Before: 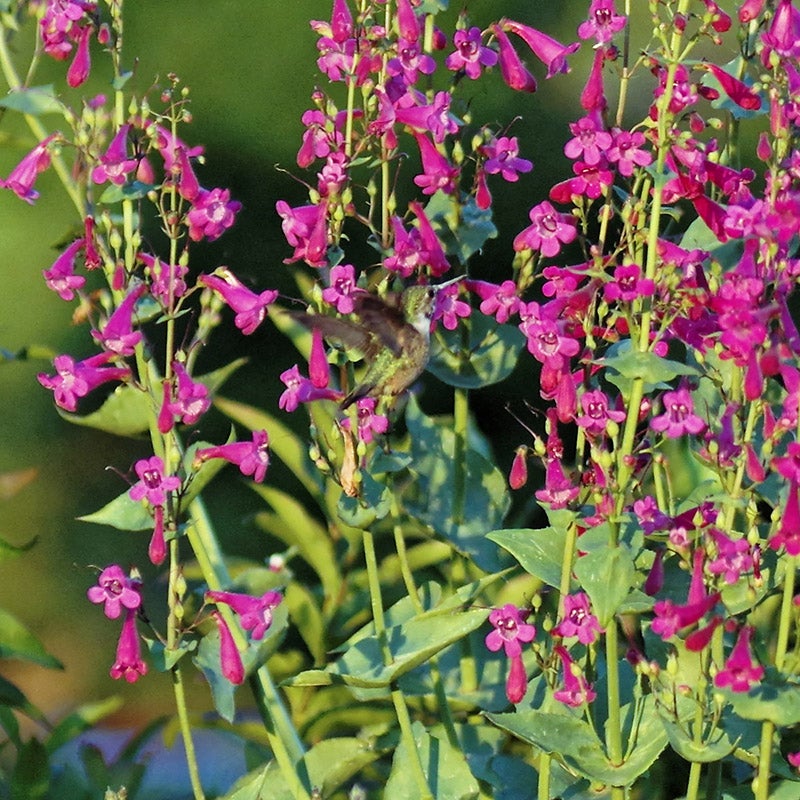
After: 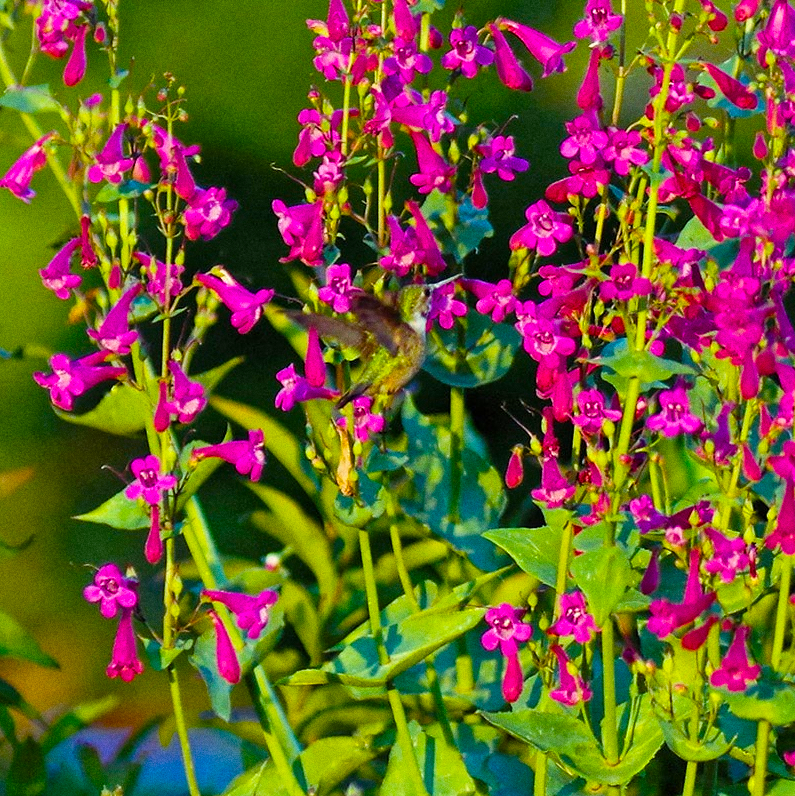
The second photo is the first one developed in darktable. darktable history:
color balance rgb: linear chroma grading › global chroma 23.15%, perceptual saturation grading › global saturation 28.7%, perceptual saturation grading › mid-tones 12.04%, perceptual saturation grading › shadows 10.19%, global vibrance 22.22%
grain: coarseness 0.09 ISO
crop and rotate: left 0.614%, top 0.179%, bottom 0.309%
